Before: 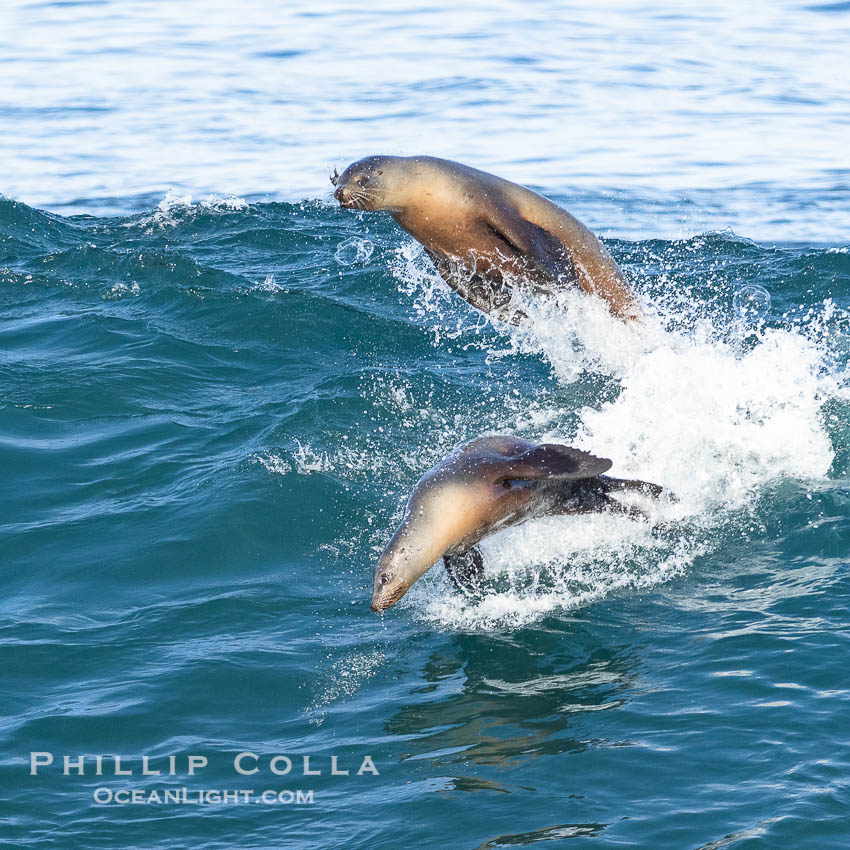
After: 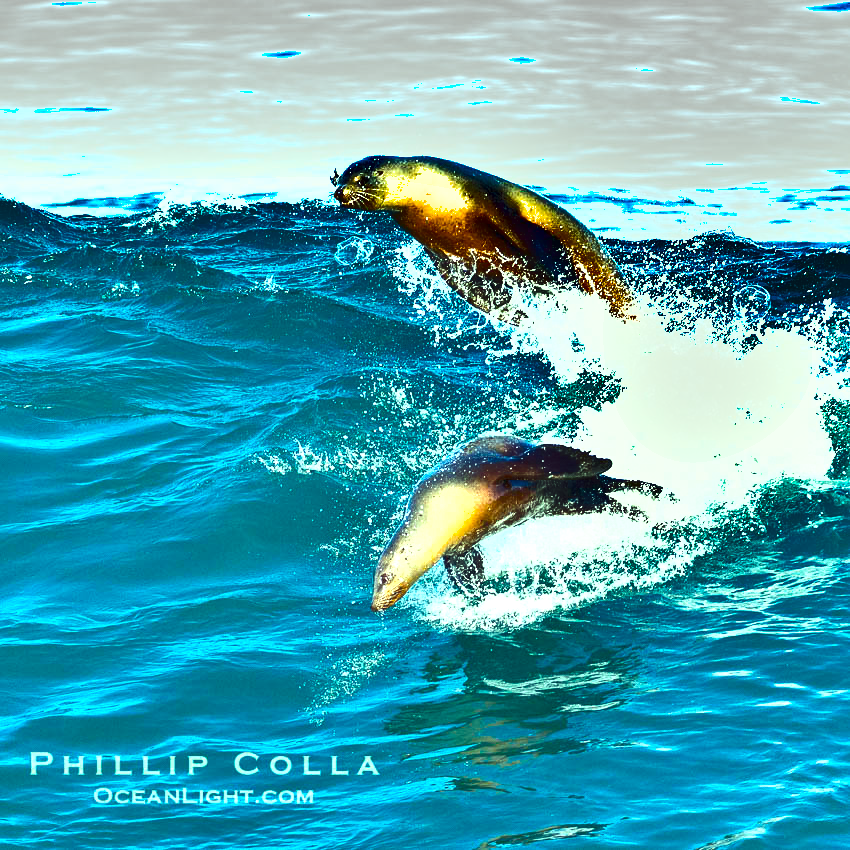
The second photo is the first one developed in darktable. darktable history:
exposure: black level correction 0, exposure 1.001 EV, compensate highlight preservation false
color balance rgb: highlights gain › luminance 15.155%, highlights gain › chroma 7.02%, highlights gain › hue 122.29°, linear chroma grading › global chroma 9.023%, perceptual saturation grading › global saturation 19.577%, global vibrance 39.516%
shadows and highlights: white point adjustment -3.48, highlights -63.38, soften with gaussian
